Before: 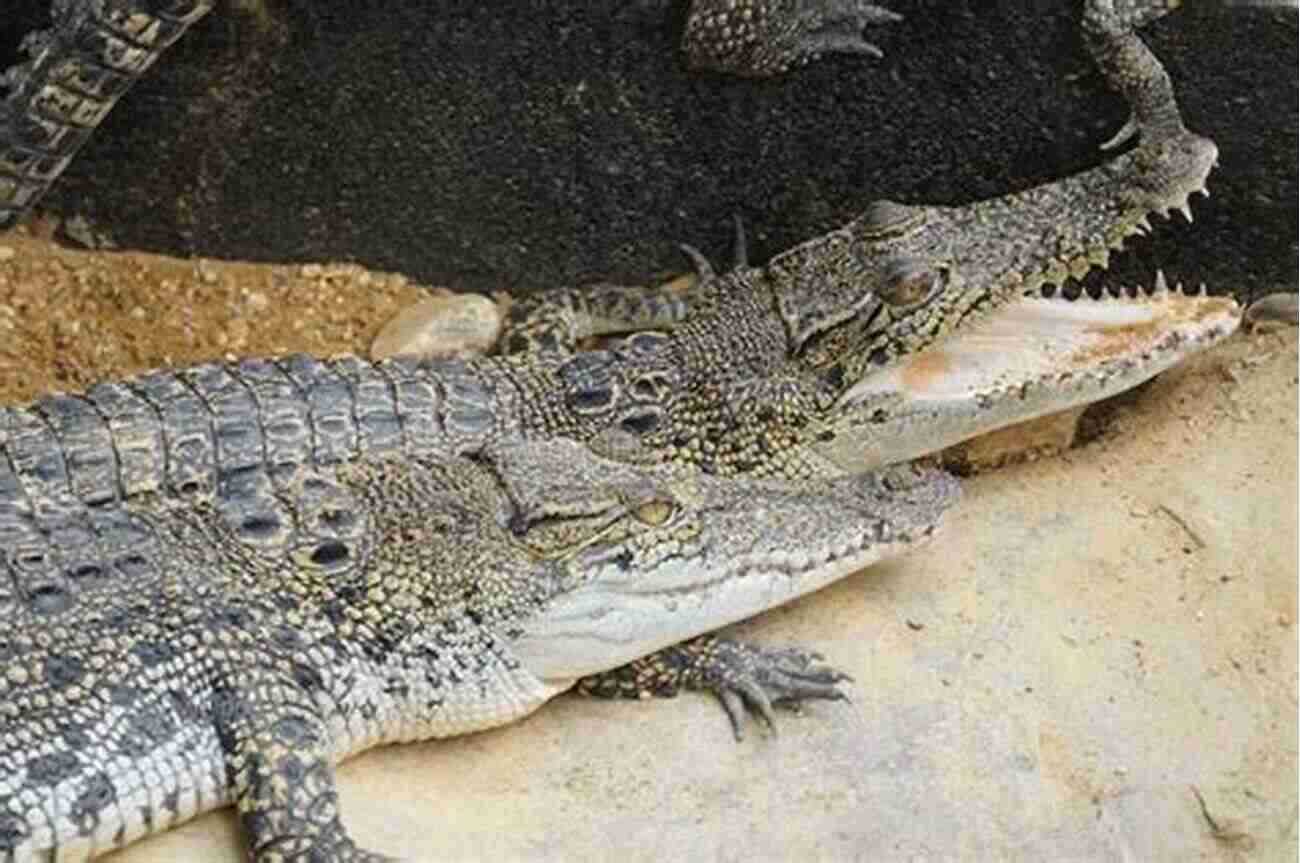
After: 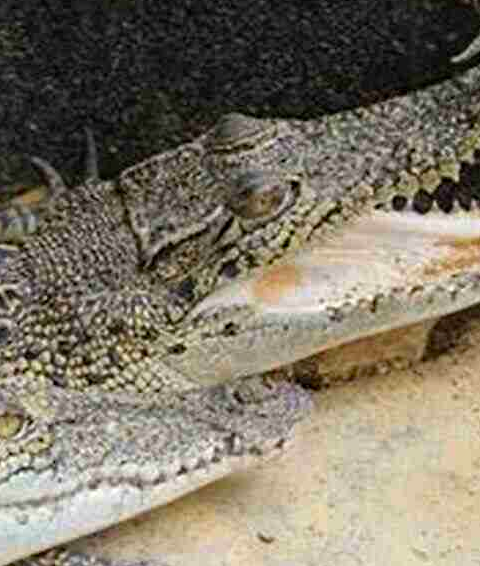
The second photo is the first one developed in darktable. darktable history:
crop and rotate: left 49.936%, top 10.094%, right 13.136%, bottom 24.256%
haze removal: compatibility mode true, adaptive false
